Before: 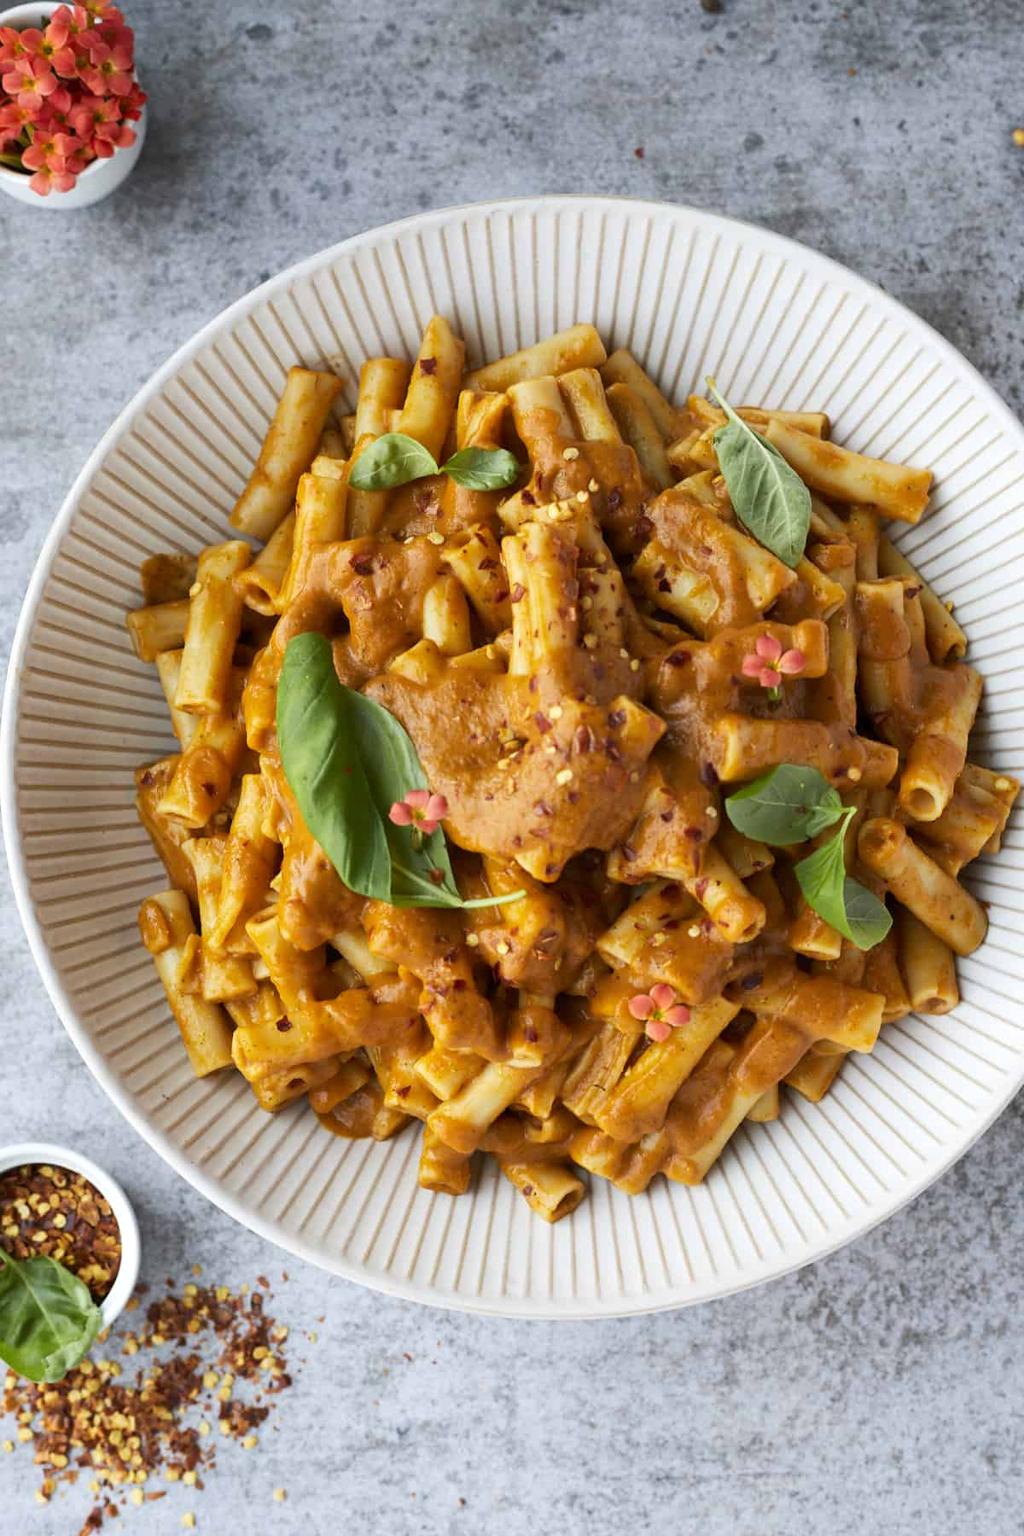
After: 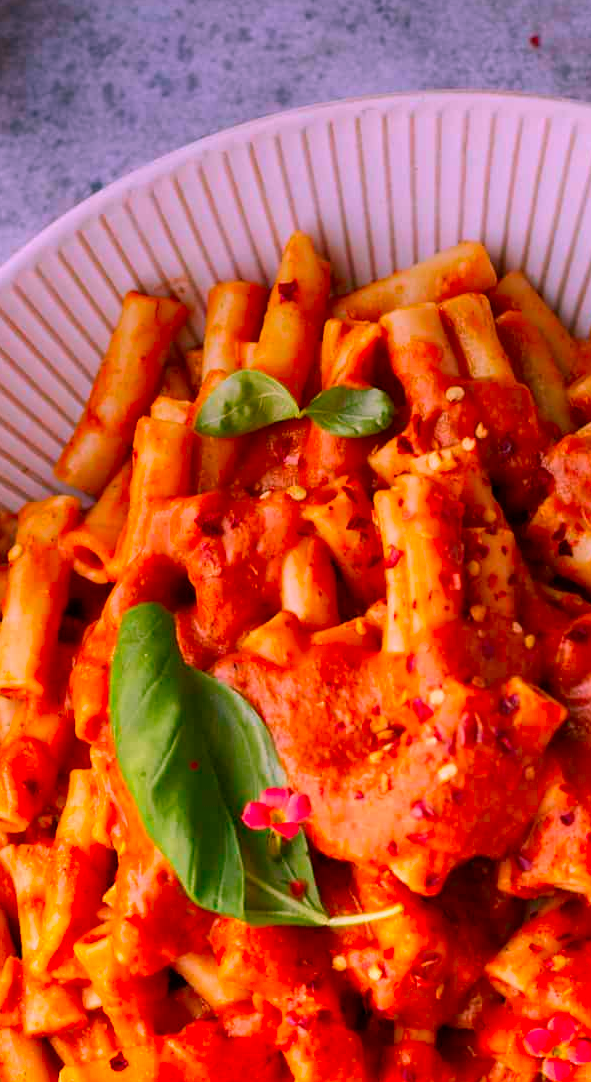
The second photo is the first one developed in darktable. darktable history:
color correction: highlights a* 19.5, highlights b* -11.53, saturation 1.69
graduated density: rotation -0.352°, offset 57.64
crop: left 17.835%, top 7.675%, right 32.881%, bottom 32.213%
